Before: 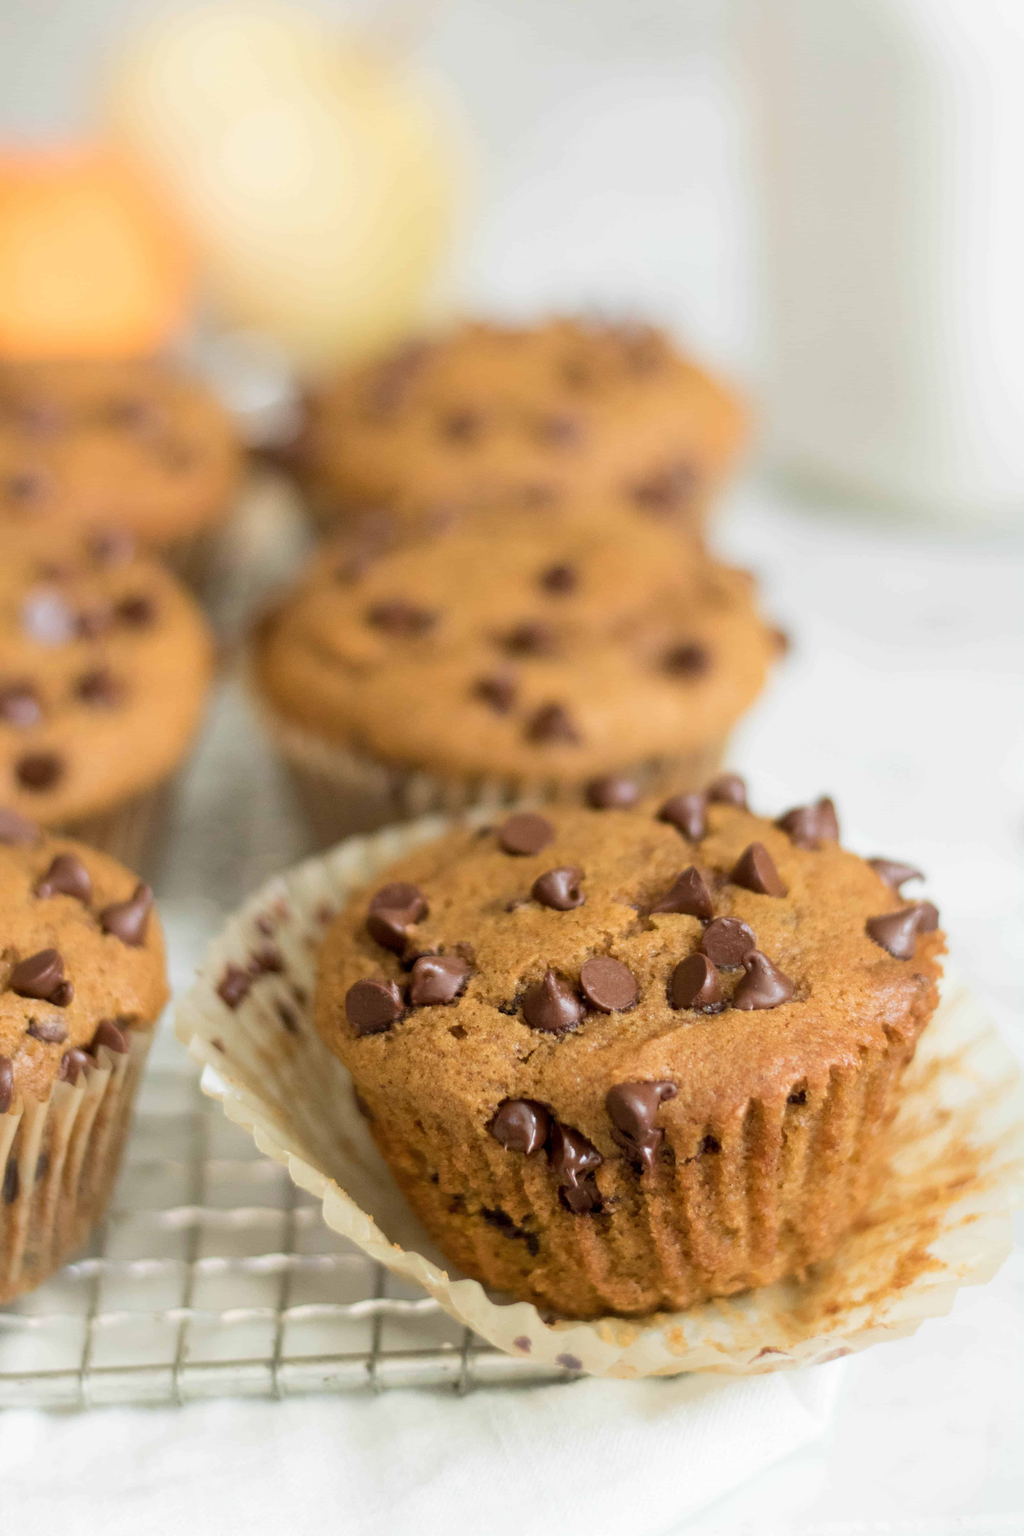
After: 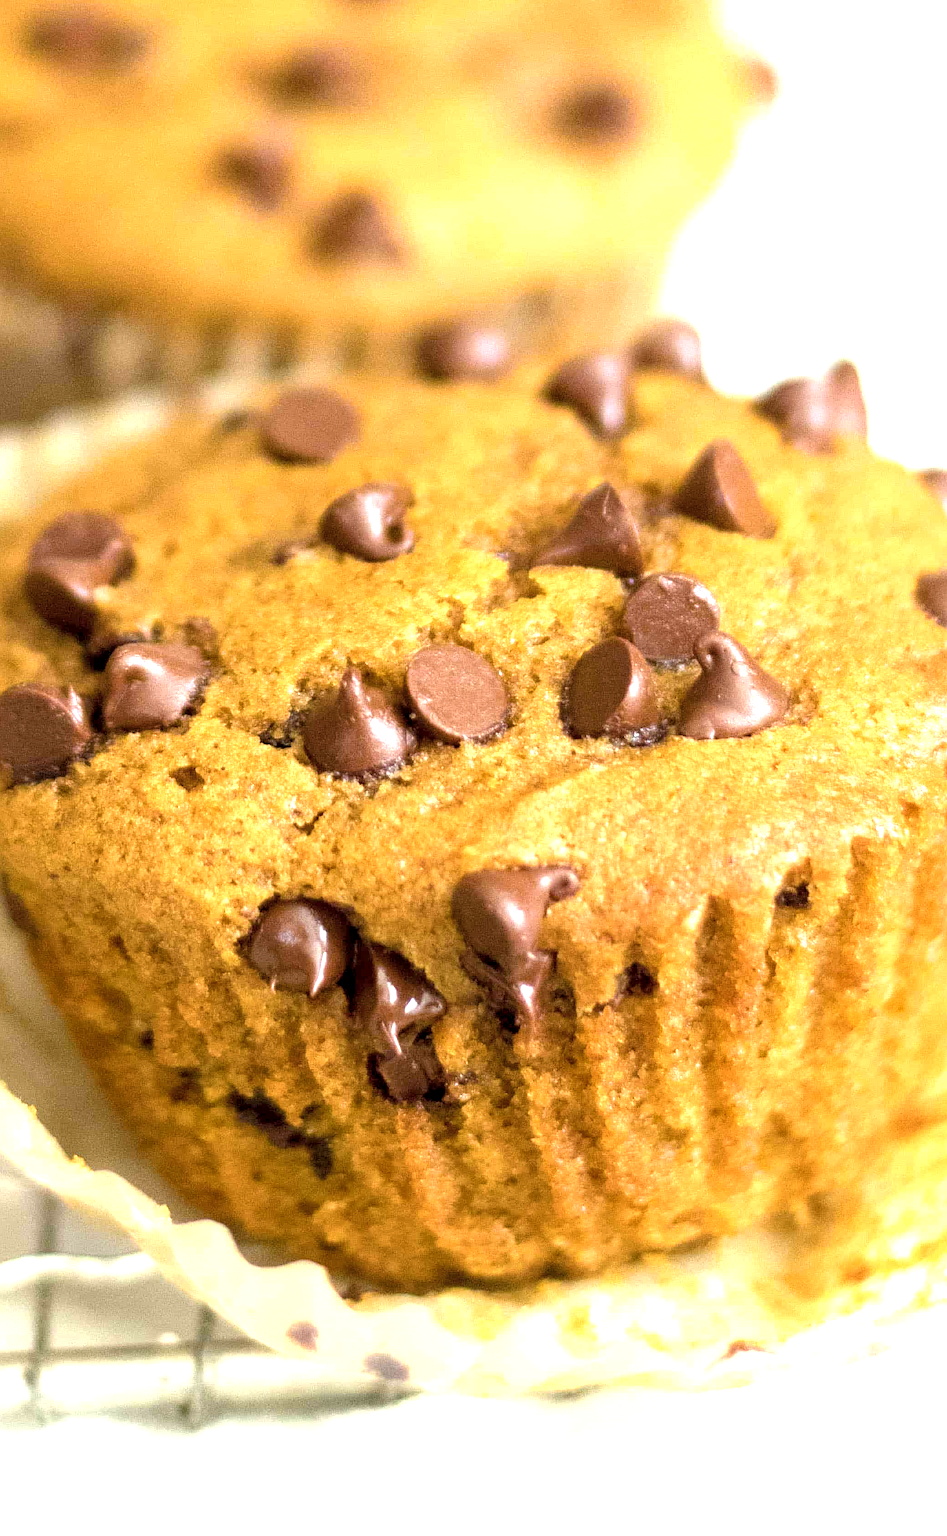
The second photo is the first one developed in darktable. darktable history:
color balance rgb: perceptual saturation grading › global saturation 30%, global vibrance 10%
color correction: saturation 0.8
local contrast: highlights 100%, shadows 100%, detail 120%, midtone range 0.2
exposure: exposure 1.25 EV, compensate exposure bias true, compensate highlight preservation false
tone equalizer: on, module defaults
sharpen: on, module defaults
crop: left 34.479%, top 38.822%, right 13.718%, bottom 5.172%
